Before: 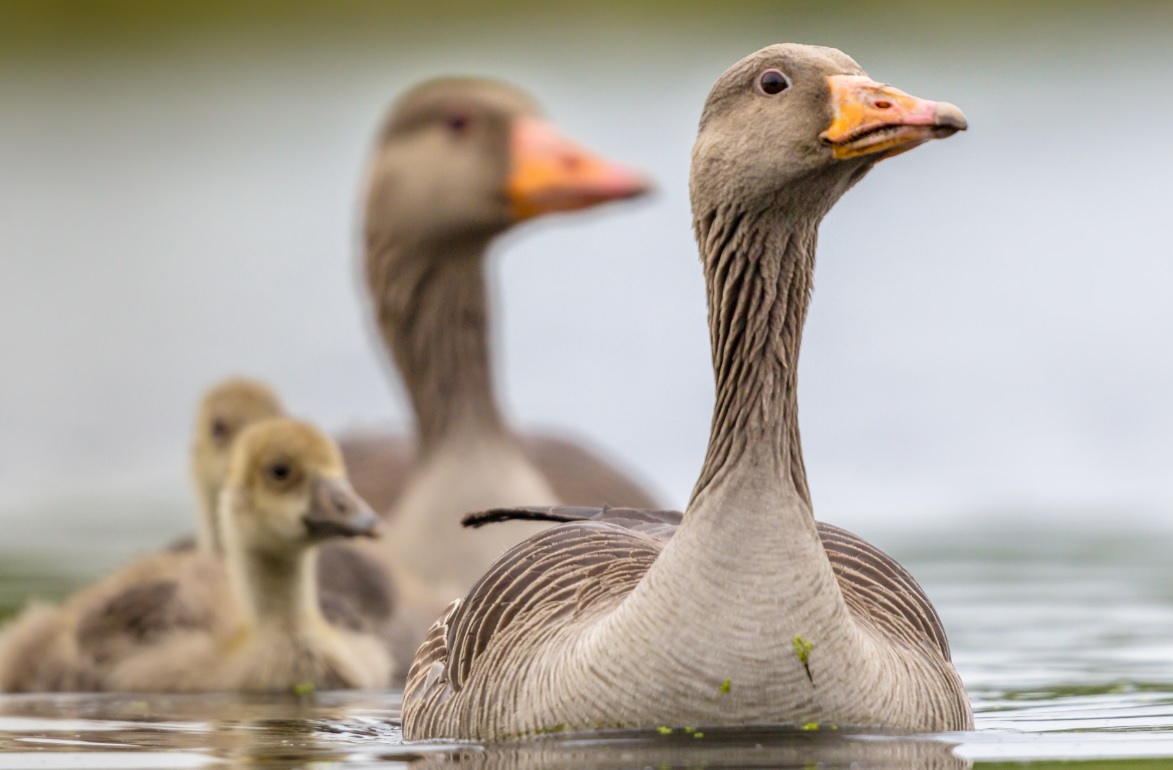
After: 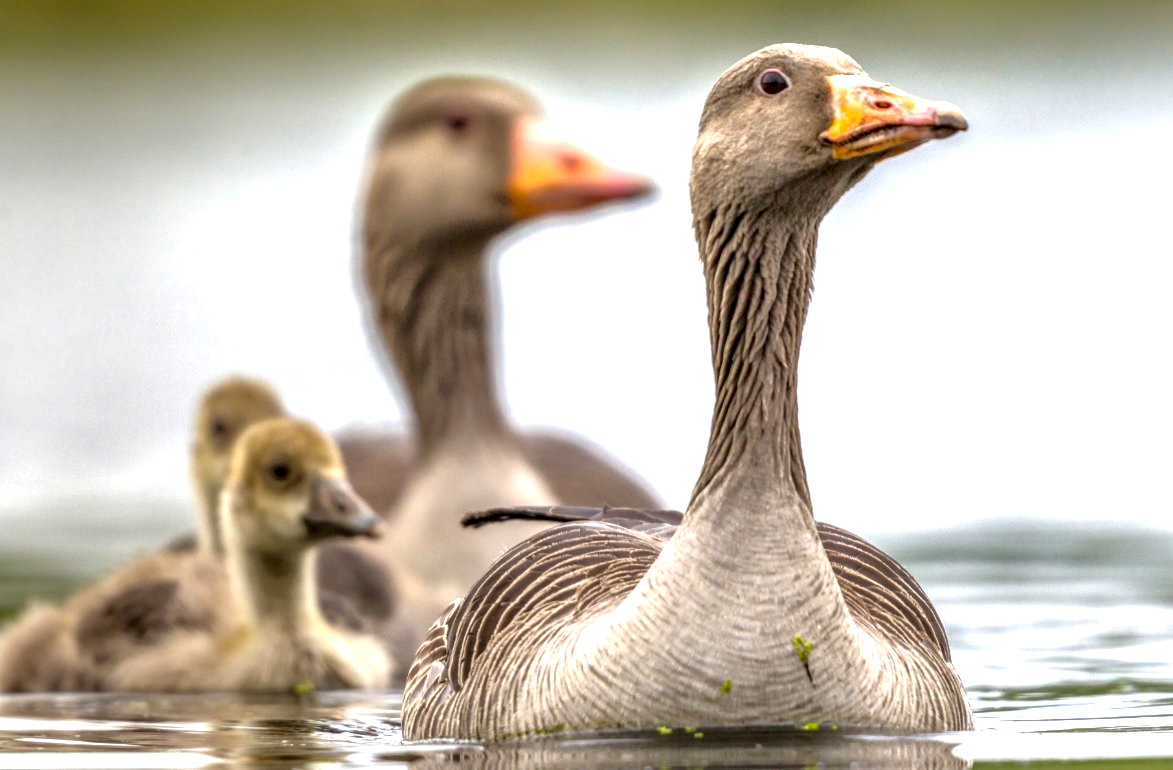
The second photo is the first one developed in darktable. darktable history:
shadows and highlights: on, module defaults
local contrast: highlights 60%, shadows 61%, detail 160%
exposure: exposure 0.602 EV, compensate exposure bias true, compensate highlight preservation false
